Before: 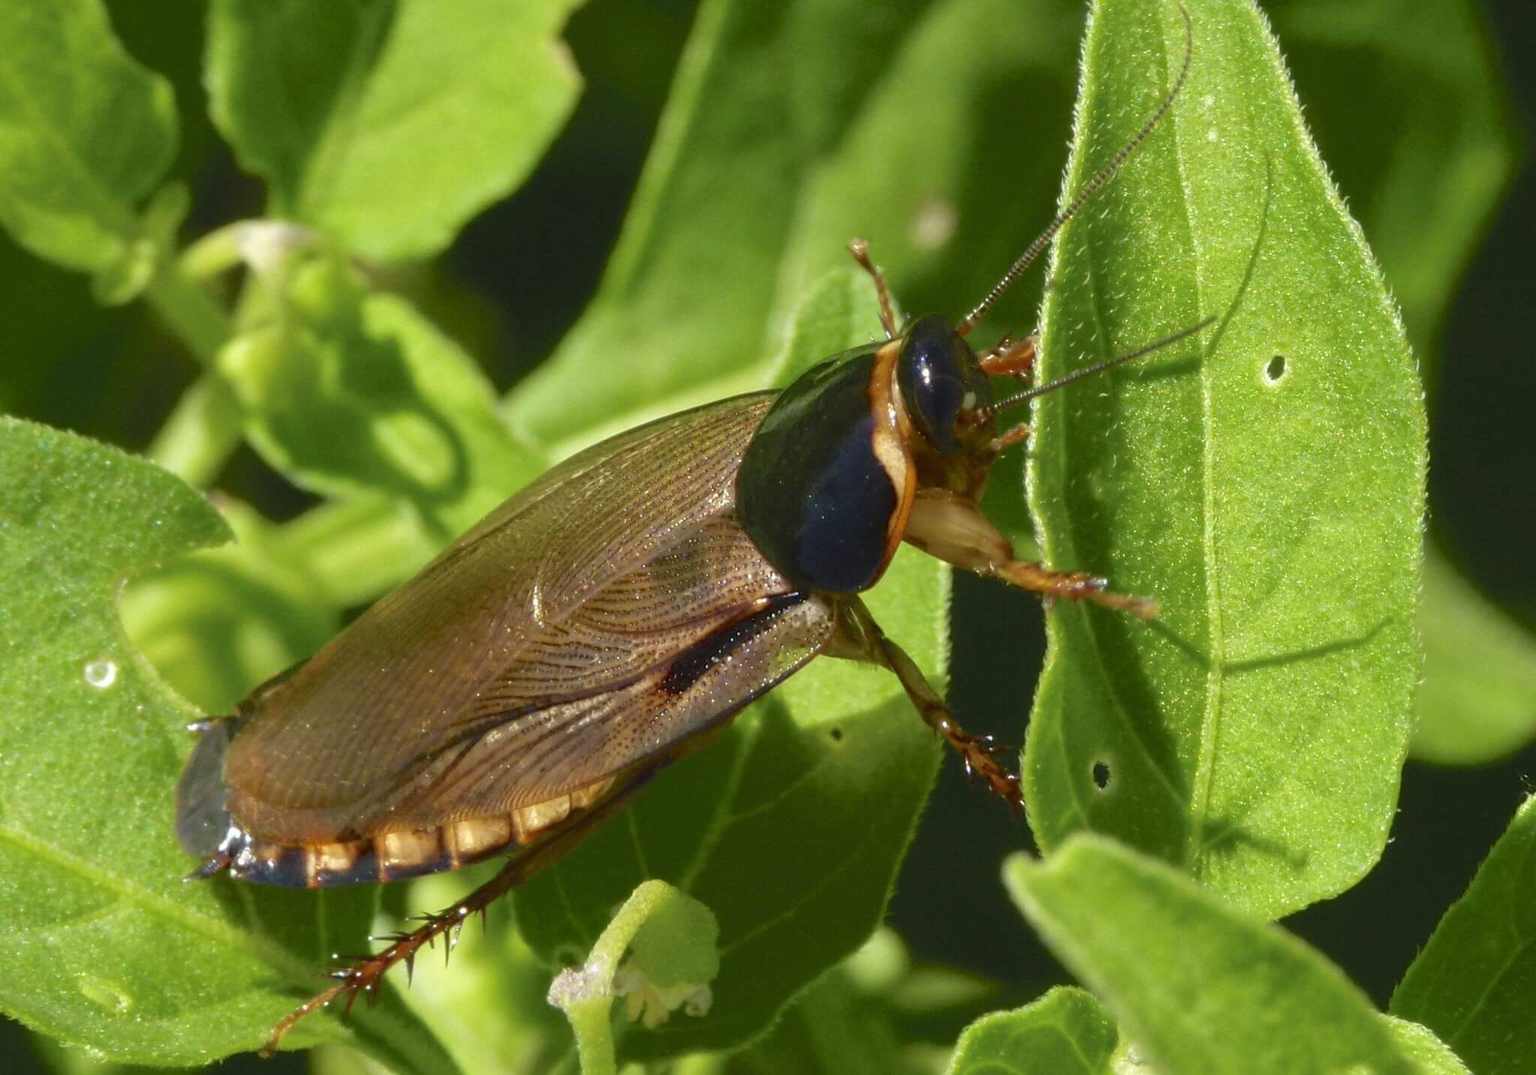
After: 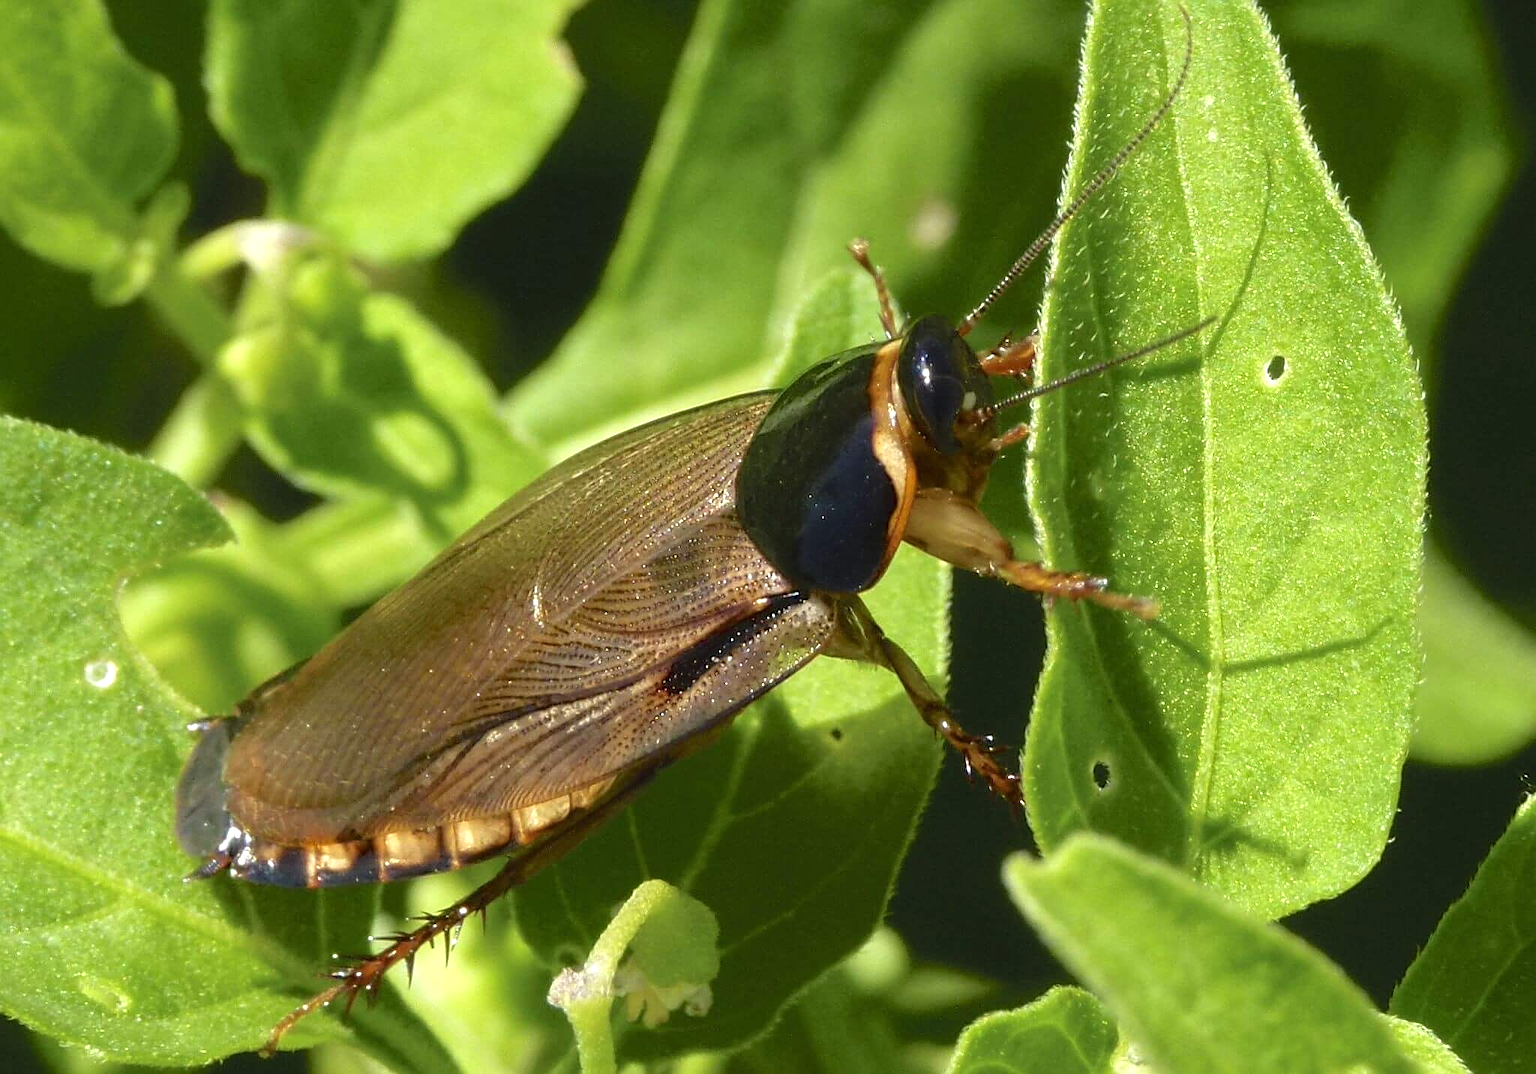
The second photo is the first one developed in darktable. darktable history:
sharpen: on, module defaults
tone equalizer: -8 EV -0.393 EV, -7 EV -0.409 EV, -6 EV -0.345 EV, -5 EV -0.229 EV, -3 EV 0.247 EV, -2 EV 0.354 EV, -1 EV 0.38 EV, +0 EV 0.404 EV
